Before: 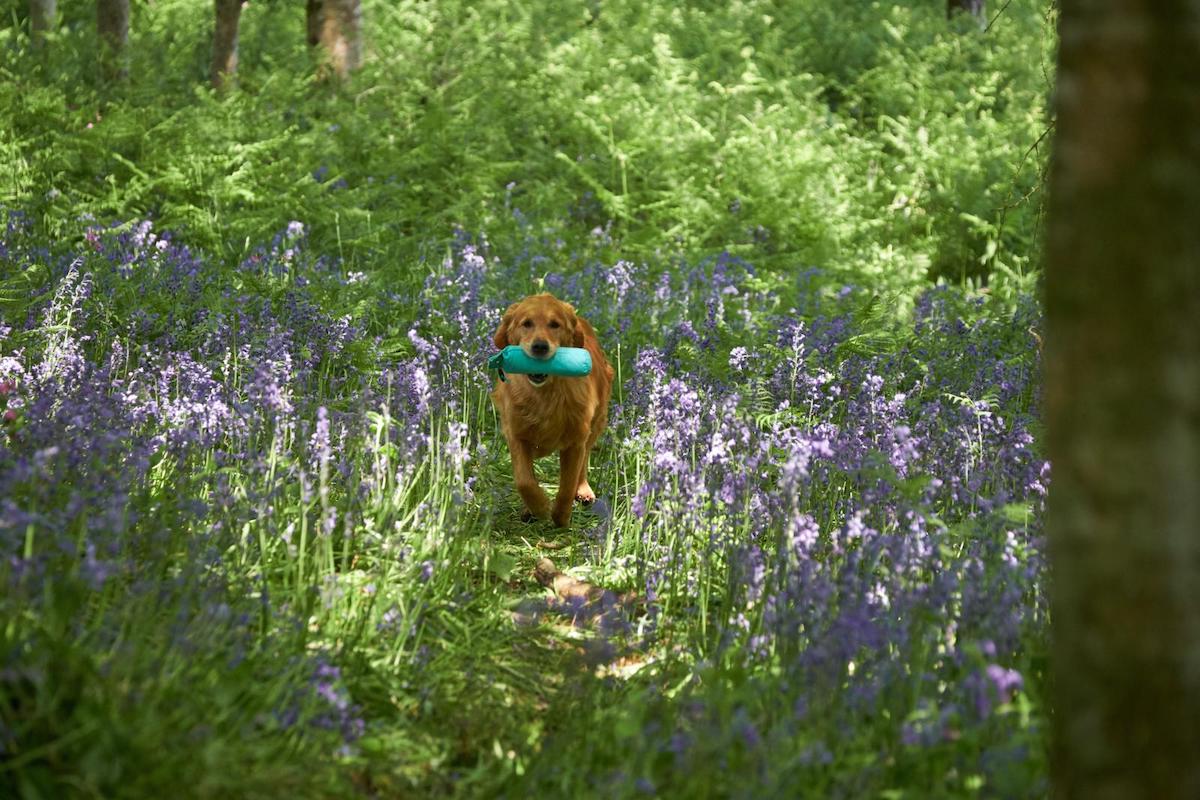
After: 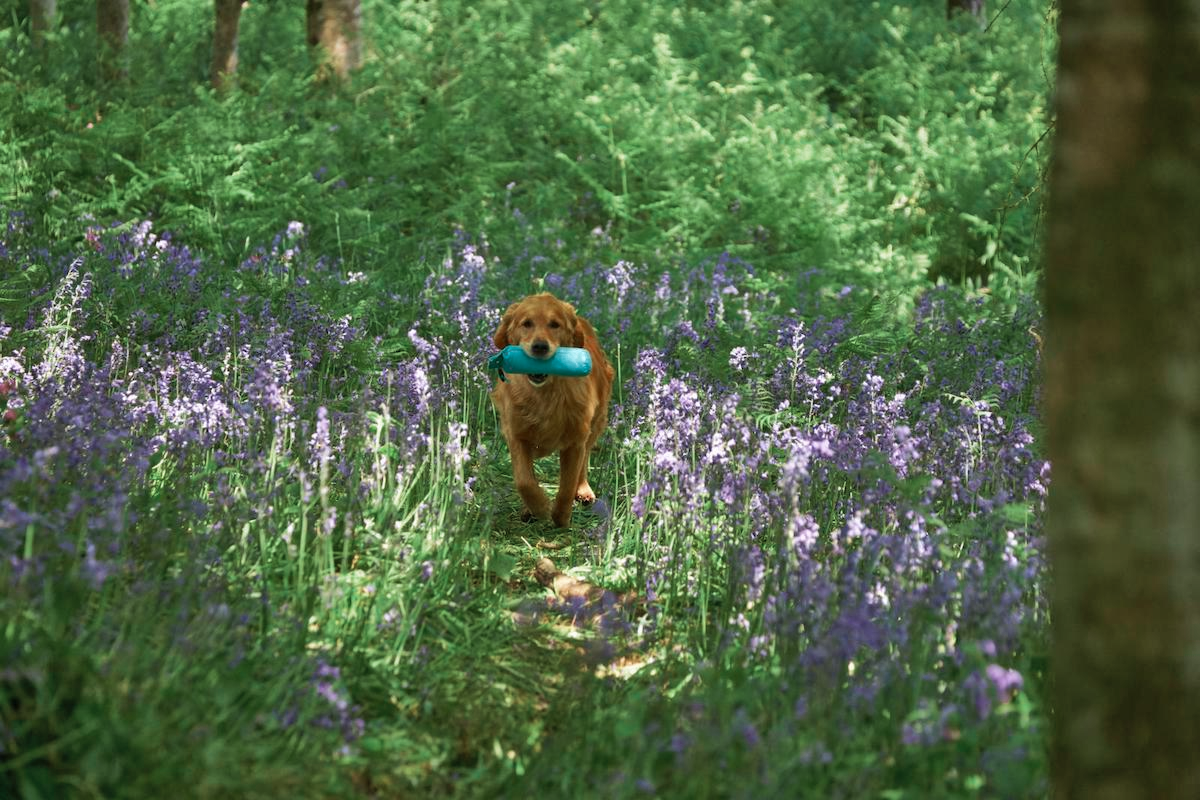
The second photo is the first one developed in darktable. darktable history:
color zones: curves: ch0 [(0, 0.5) (0.125, 0.4) (0.25, 0.5) (0.375, 0.4) (0.5, 0.4) (0.625, 0.6) (0.75, 0.6) (0.875, 0.5)]; ch1 [(0, 0.4) (0.125, 0.5) (0.25, 0.4) (0.375, 0.4) (0.5, 0.4) (0.625, 0.4) (0.75, 0.5) (0.875, 0.4)]; ch2 [(0, 0.6) (0.125, 0.5) (0.25, 0.5) (0.375, 0.6) (0.5, 0.6) (0.625, 0.5) (0.75, 0.5) (0.875, 0.5)]
shadows and highlights: shadows 49, highlights -41, soften with gaussian
velvia: on, module defaults
